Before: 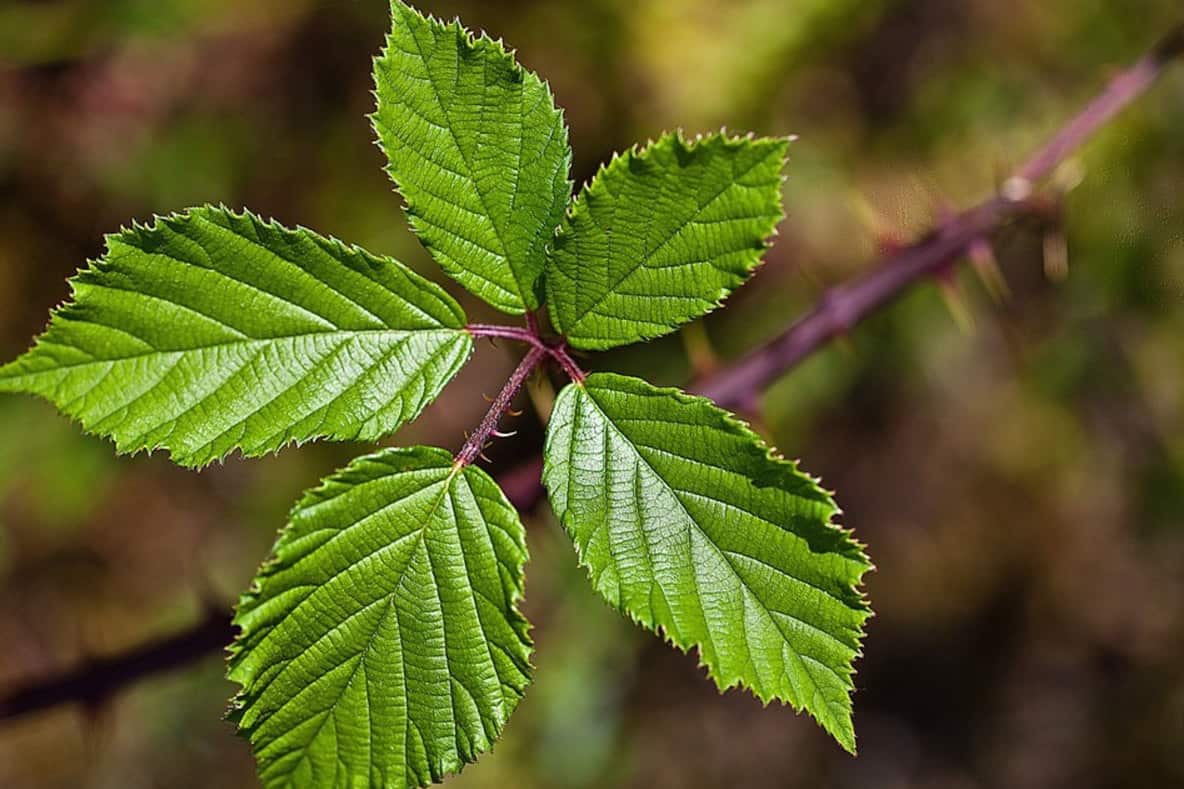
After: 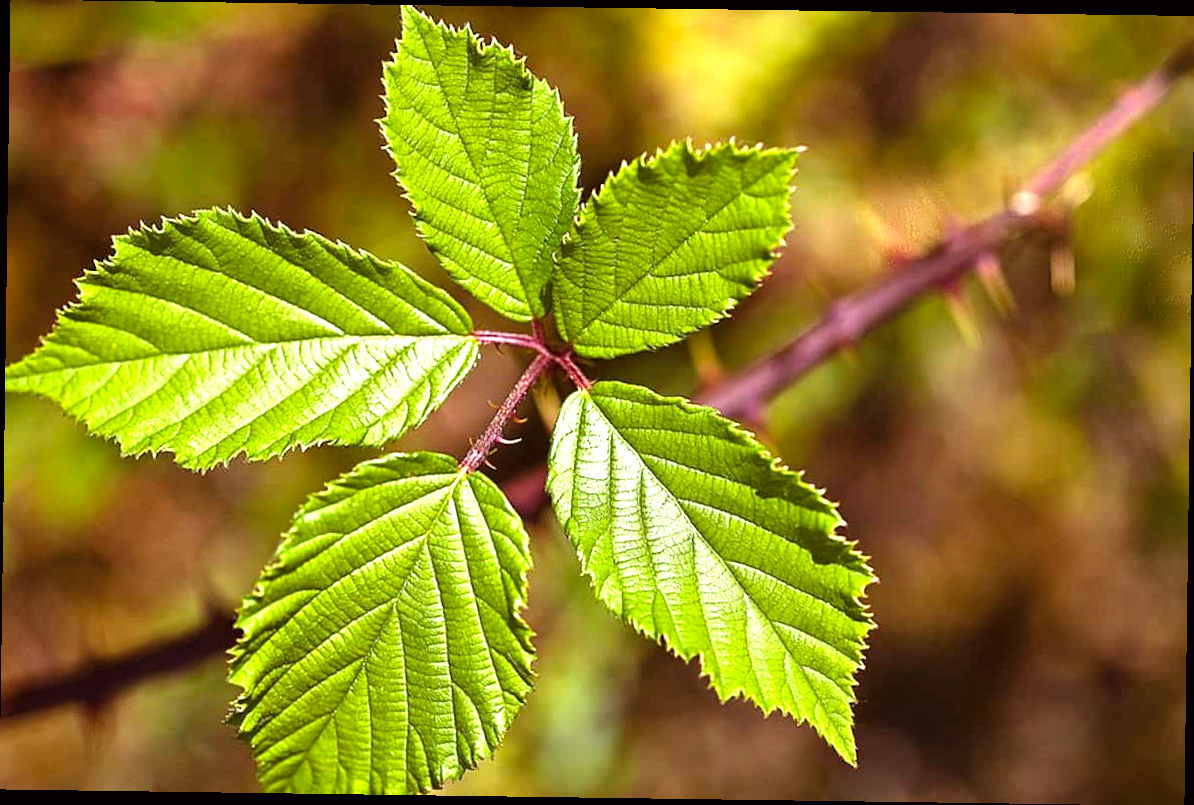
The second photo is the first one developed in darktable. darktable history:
exposure: black level correction 0, exposure 1.2 EV, compensate exposure bias true, compensate highlight preservation false
color balance rgb: shadows lift › chroma 4.41%, shadows lift › hue 27°, power › chroma 2.5%, power › hue 70°, highlights gain › chroma 1%, highlights gain › hue 27°, saturation formula JzAzBz (2021)
rotate and perspective: rotation 0.8°, automatic cropping off
